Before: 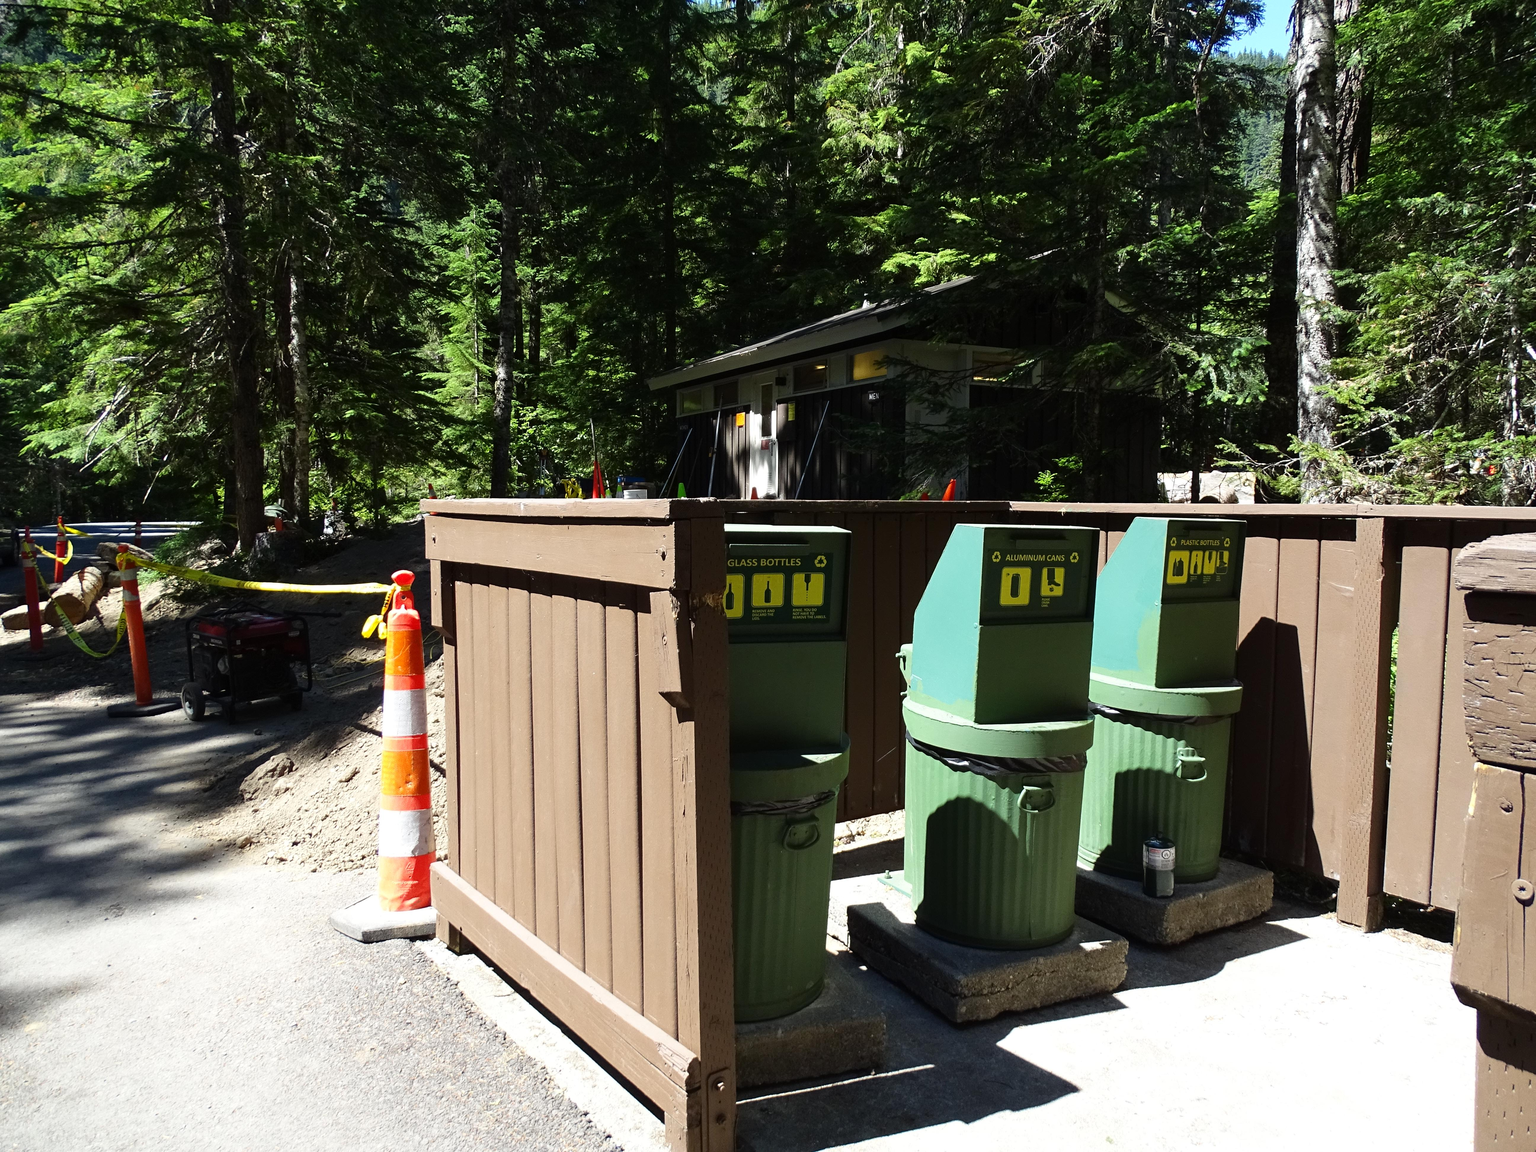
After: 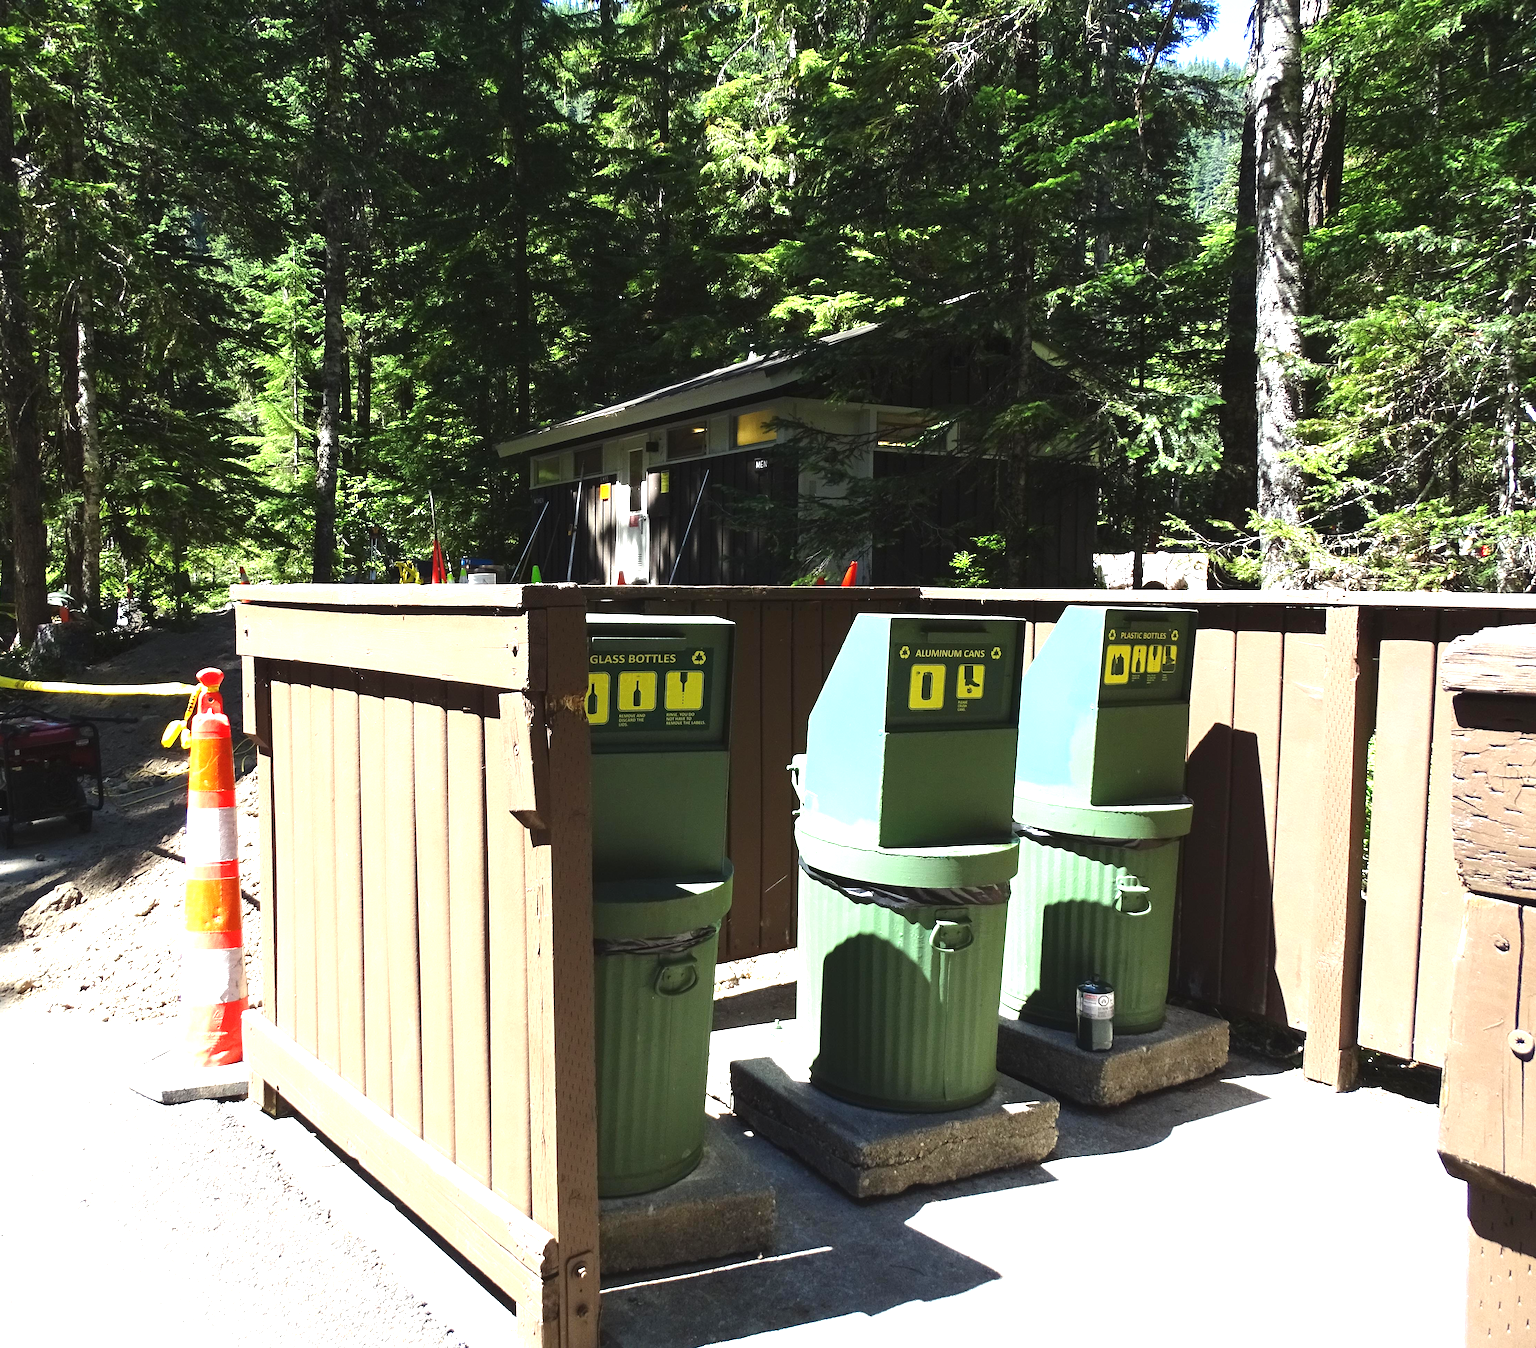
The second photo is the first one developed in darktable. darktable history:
crop and rotate: left 14.584%
exposure: black level correction -0.002, exposure 1.115 EV, compensate highlight preservation false
